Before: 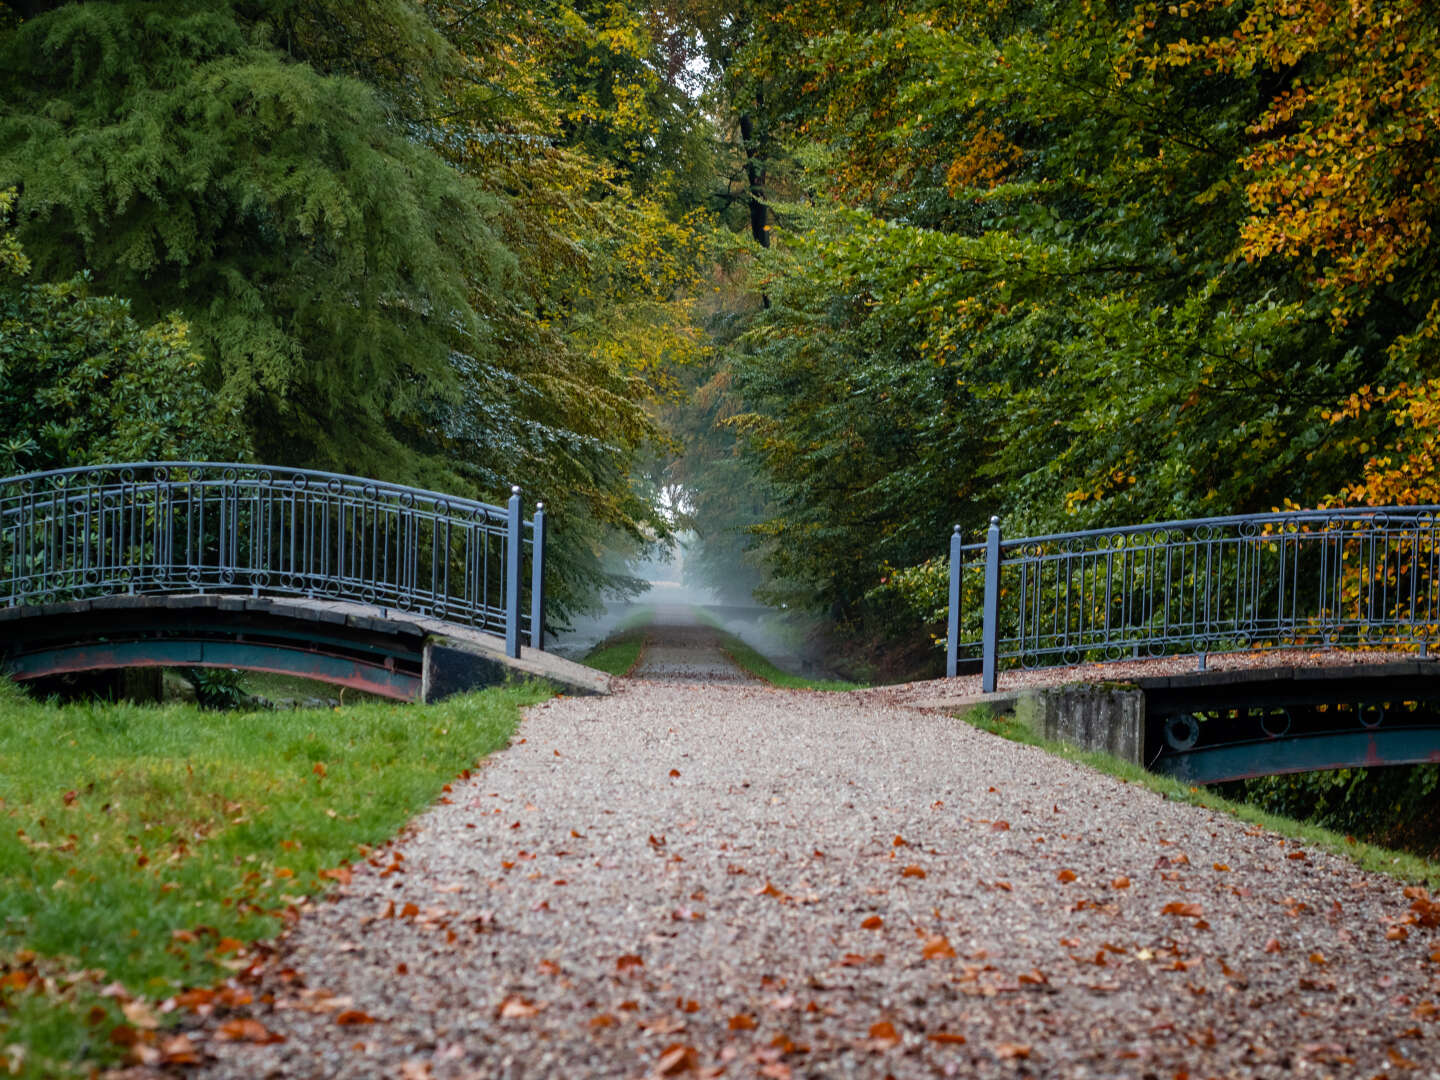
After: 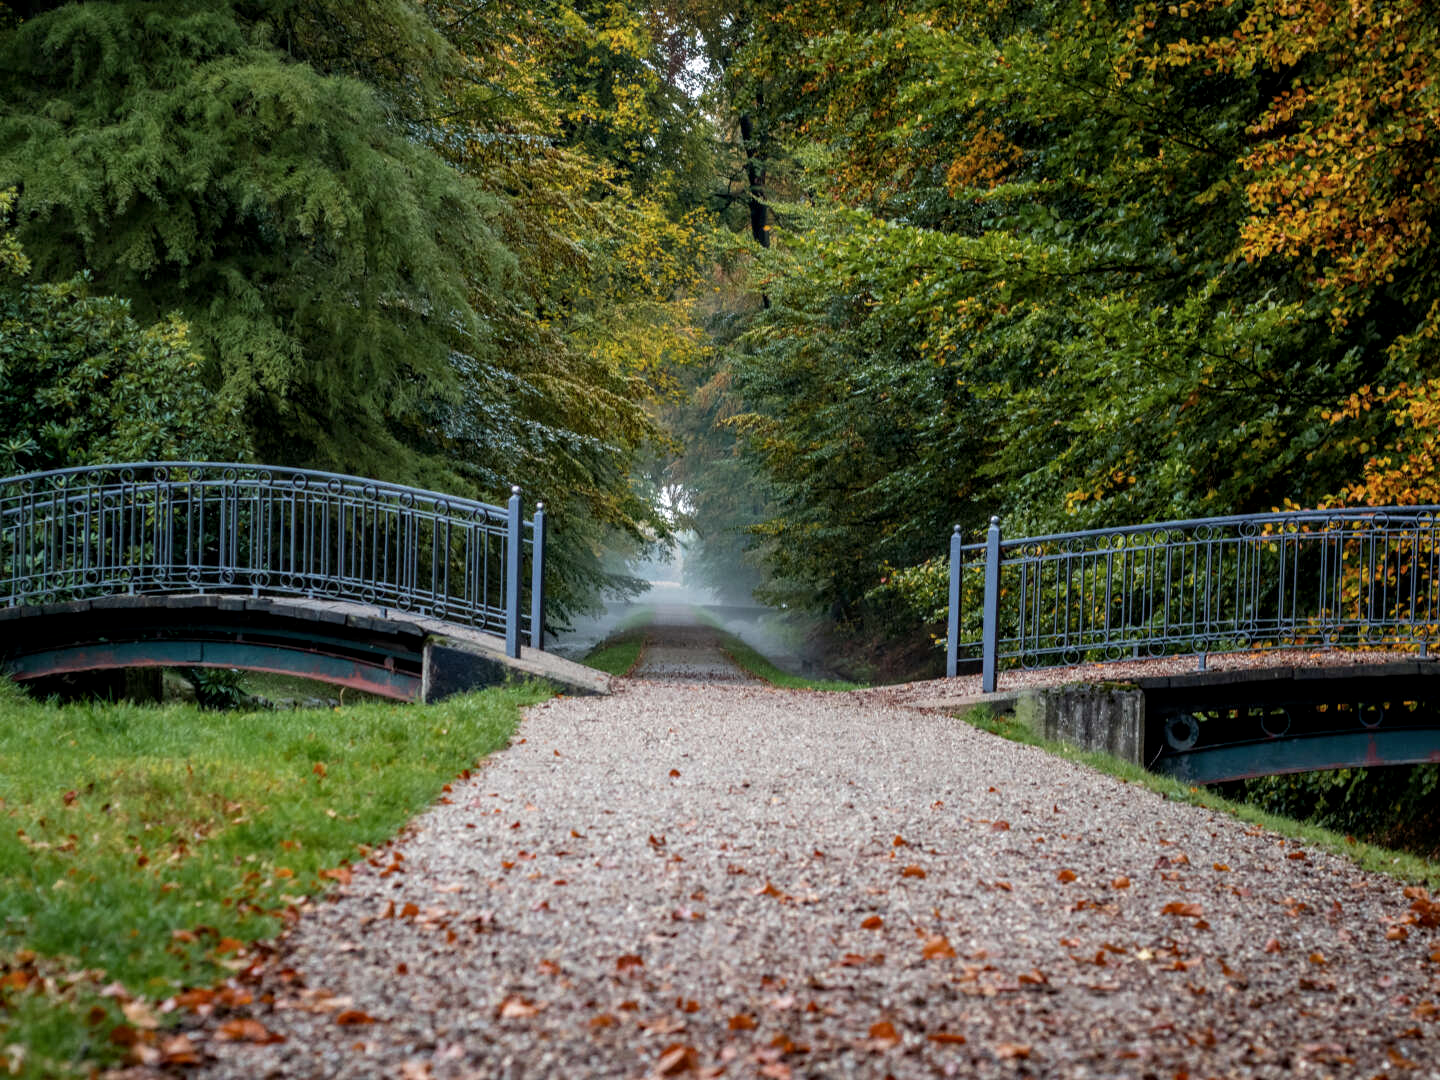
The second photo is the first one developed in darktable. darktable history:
local contrast: on, module defaults
contrast brightness saturation: saturation -0.05
